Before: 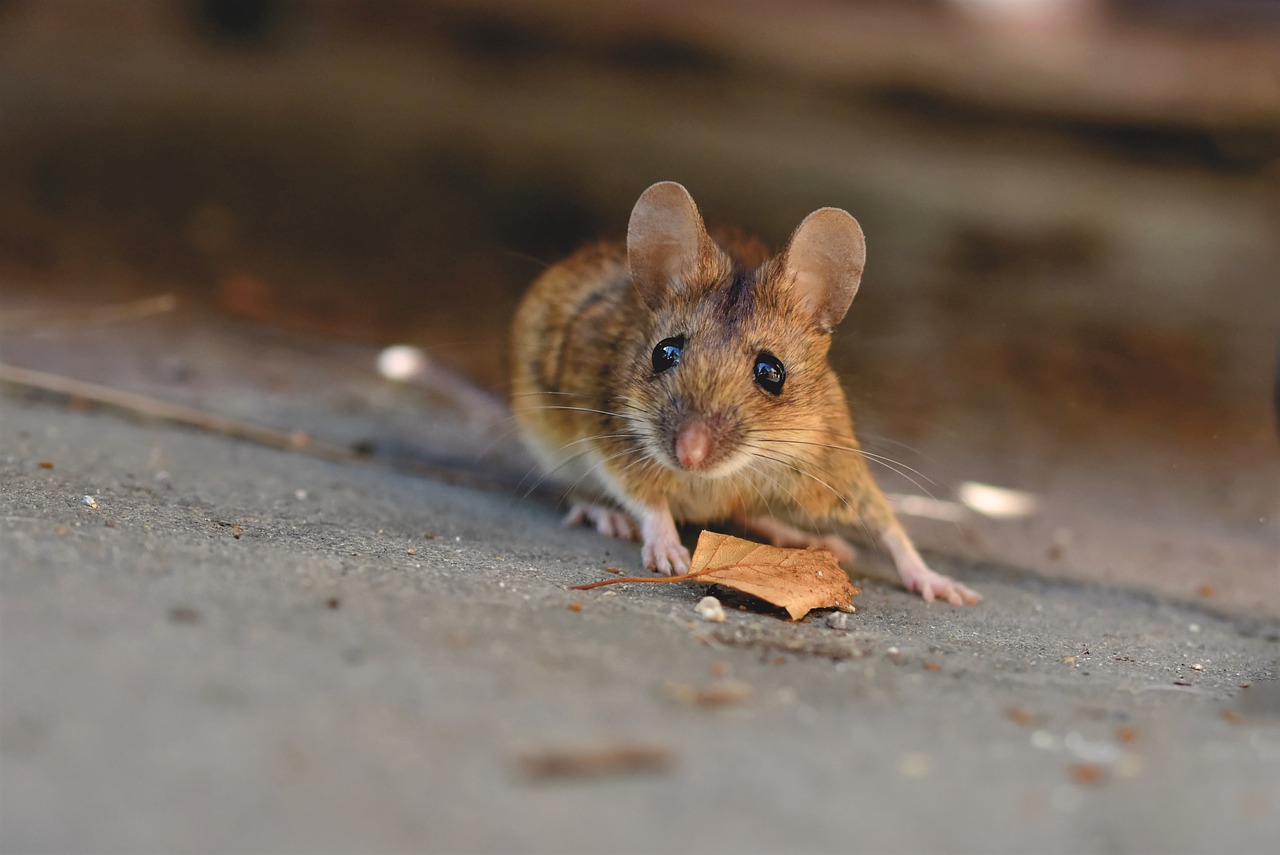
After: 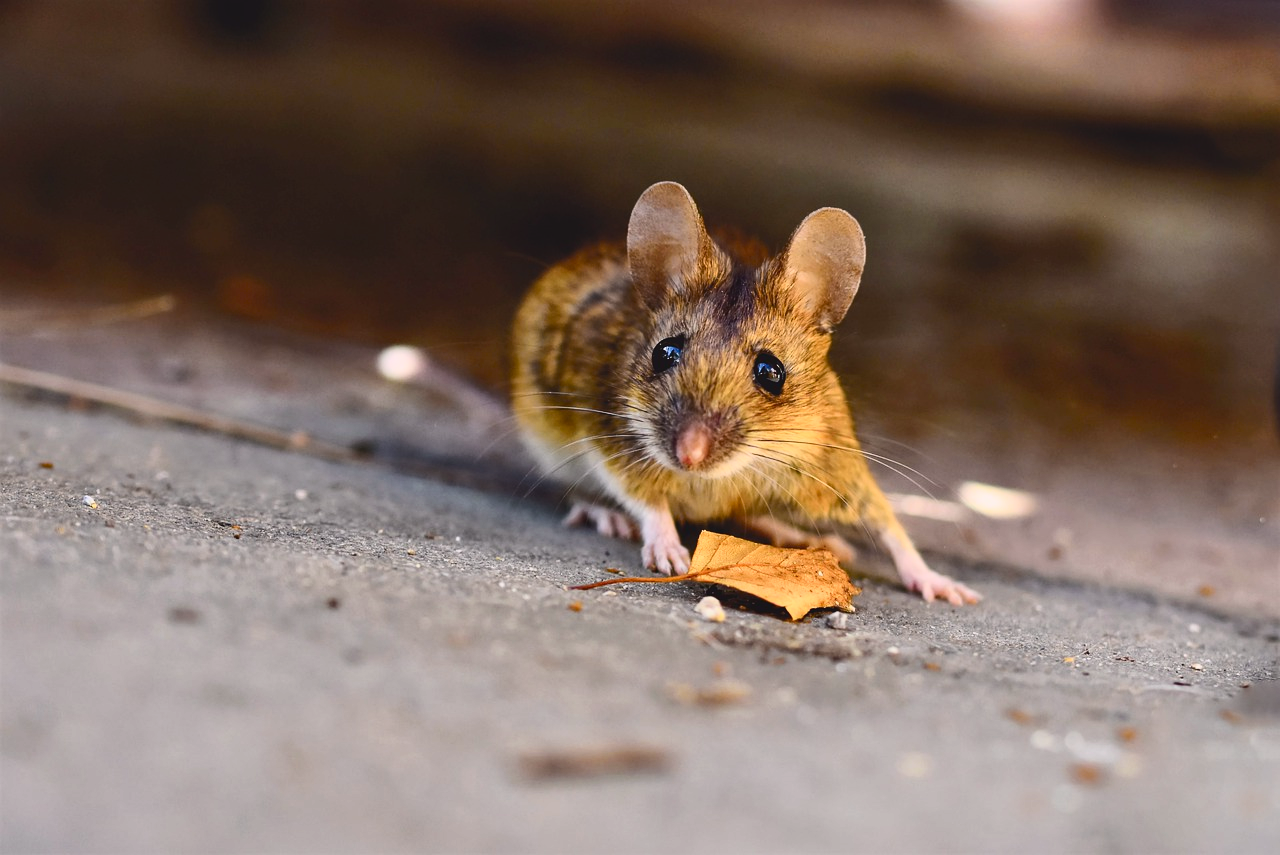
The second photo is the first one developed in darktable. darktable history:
tone curve: curves: ch0 [(0, 0.031) (0.145, 0.106) (0.319, 0.269) (0.495, 0.544) (0.707, 0.833) (0.859, 0.931) (1, 0.967)]; ch1 [(0, 0) (0.279, 0.218) (0.424, 0.411) (0.495, 0.504) (0.538, 0.55) (0.578, 0.595) (0.707, 0.778) (1, 1)]; ch2 [(0, 0) (0.125, 0.089) (0.353, 0.329) (0.436, 0.432) (0.552, 0.554) (0.615, 0.674) (1, 1)], color space Lab, independent channels, preserve colors none
